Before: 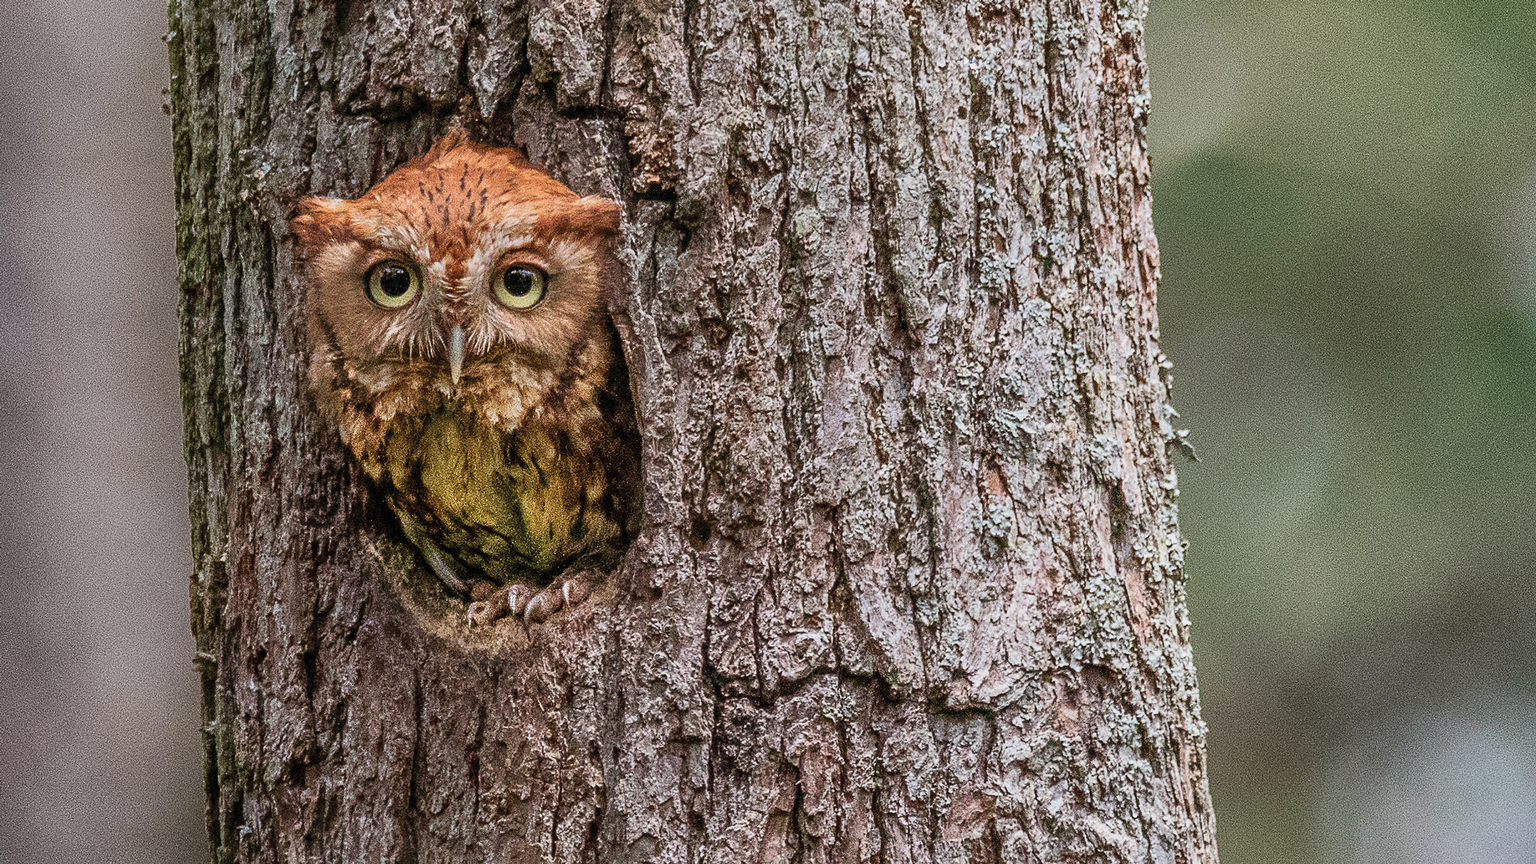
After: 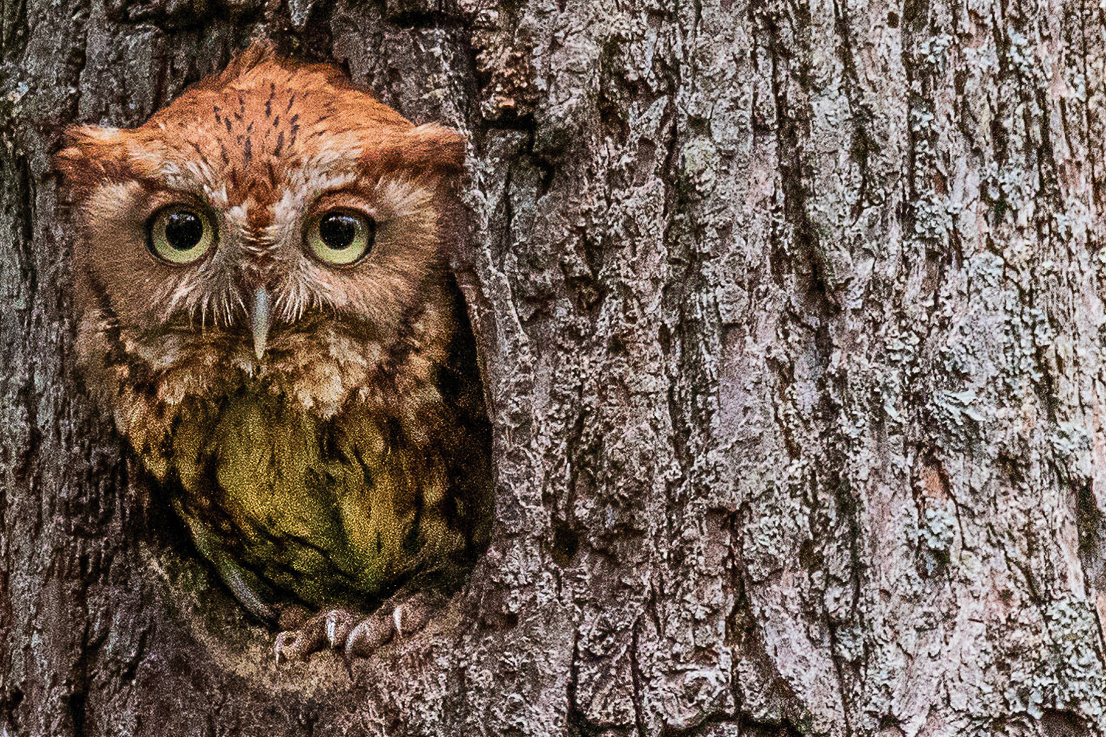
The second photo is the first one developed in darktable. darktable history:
tone equalizer: -8 EV -0.382 EV, -7 EV -0.357 EV, -6 EV -0.332 EV, -5 EV -0.21 EV, -3 EV 0.257 EV, -2 EV 0.327 EV, -1 EV 0.383 EV, +0 EV 0.392 EV, edges refinement/feathering 500, mask exposure compensation -1.57 EV, preserve details no
crop: left 16.195%, top 11.22%, right 26.185%, bottom 20.501%
exposure: exposure -0.325 EV, compensate highlight preservation false
